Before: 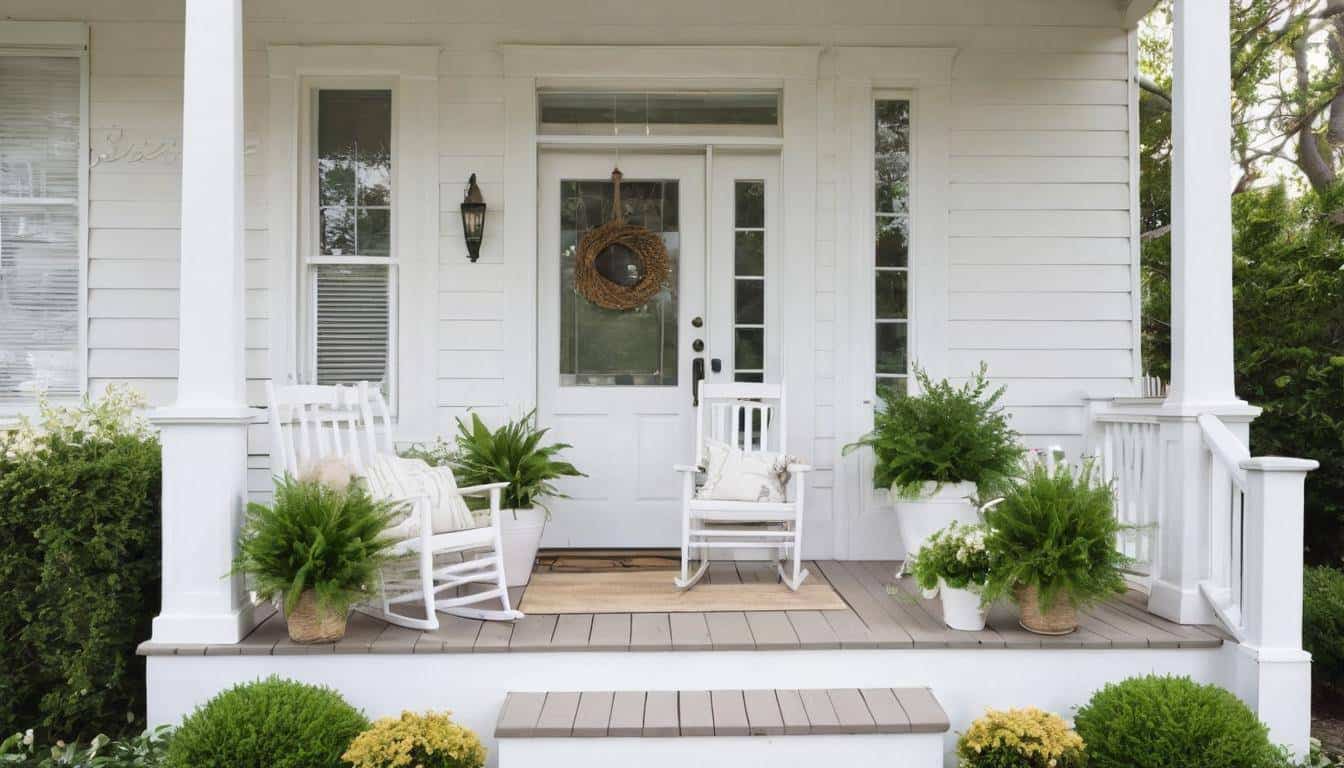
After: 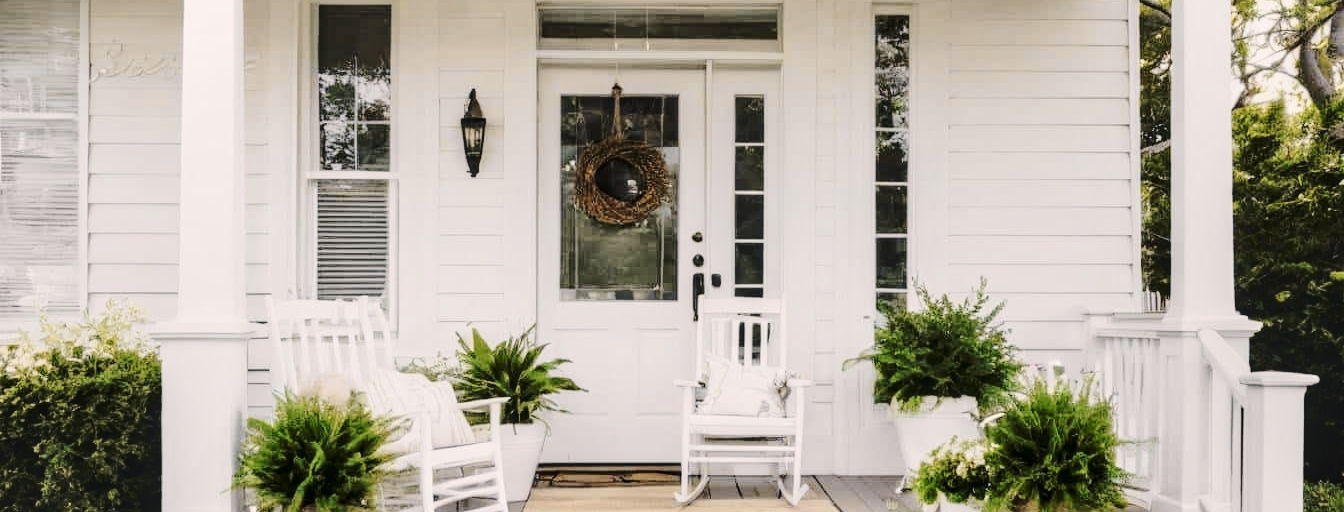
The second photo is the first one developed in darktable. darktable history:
exposure: black level correction -0.001, exposure 0.08 EV, compensate highlight preservation false
local contrast: on, module defaults
crop: top 11.166%, bottom 22.168%
tone curve: curves: ch0 [(0, 0) (0.11, 0.061) (0.256, 0.259) (0.398, 0.494) (0.498, 0.611) (0.65, 0.757) (0.835, 0.883) (1, 0.961)]; ch1 [(0, 0) (0.346, 0.307) (0.408, 0.369) (0.453, 0.457) (0.482, 0.479) (0.502, 0.498) (0.521, 0.51) (0.553, 0.554) (0.618, 0.65) (0.693, 0.727) (1, 1)]; ch2 [(0, 0) (0.366, 0.337) (0.434, 0.46) (0.485, 0.494) (0.5, 0.494) (0.511, 0.508) (0.537, 0.55) (0.579, 0.599) (0.621, 0.693) (1, 1)], color space Lab, independent channels, preserve colors none
base curve: curves: ch0 [(0, 0) (0.073, 0.04) (0.157, 0.139) (0.492, 0.492) (0.758, 0.758) (1, 1)], preserve colors none
color correction: highlights a* 5.59, highlights b* 5.24, saturation 0.68
color balance rgb: perceptual saturation grading › global saturation -1%
